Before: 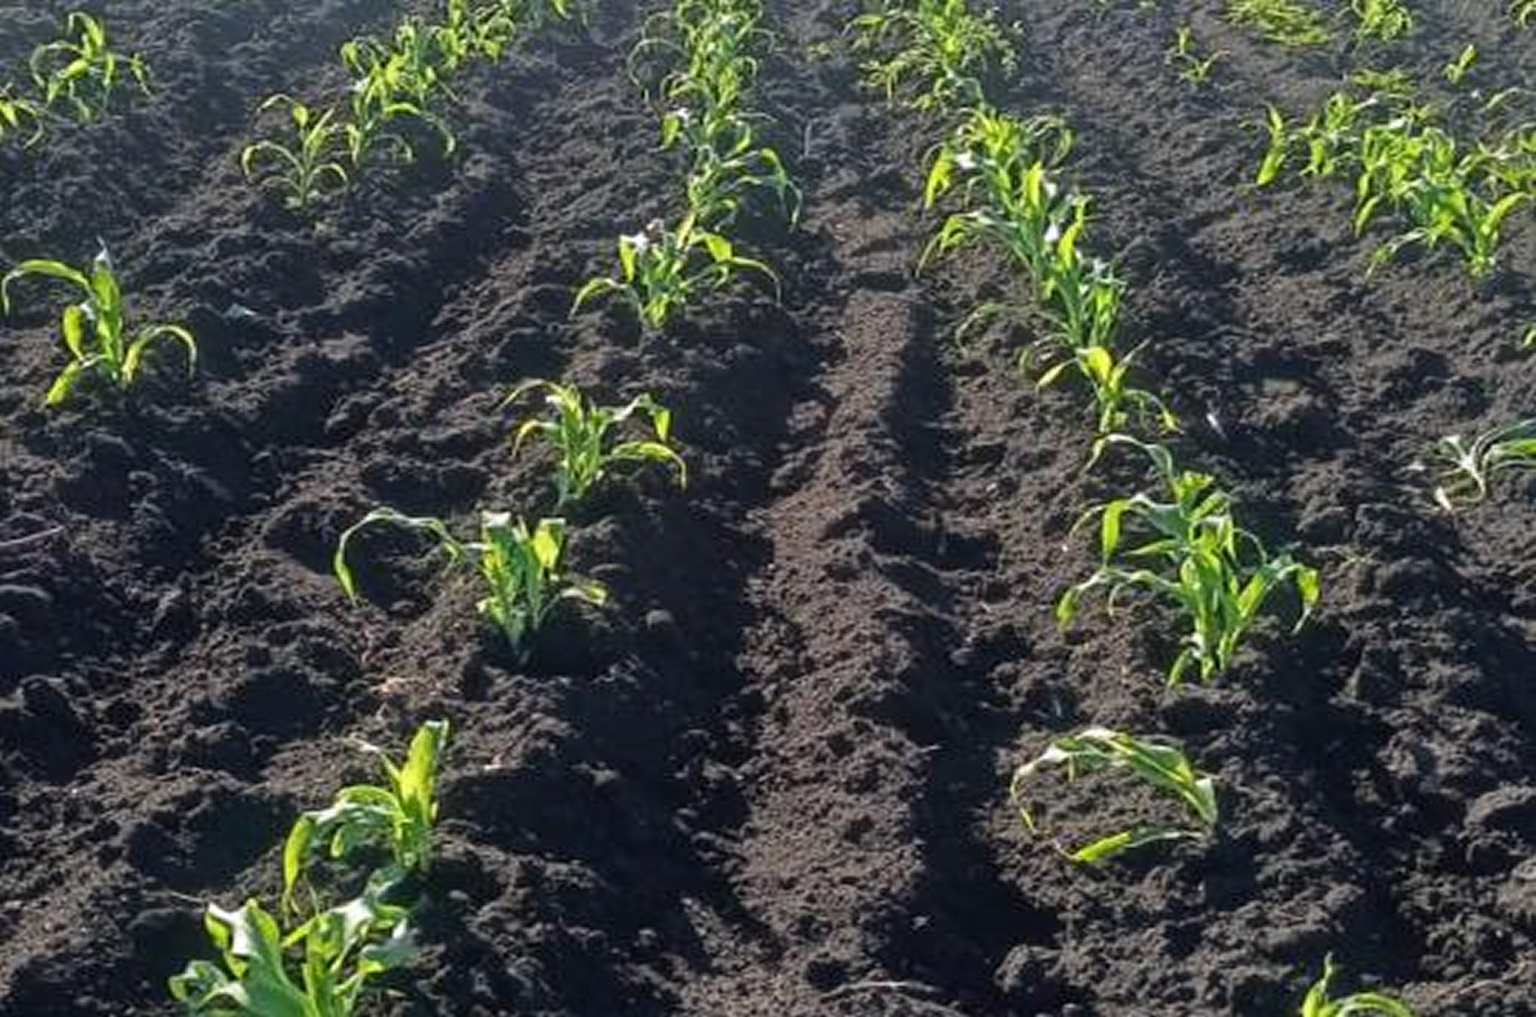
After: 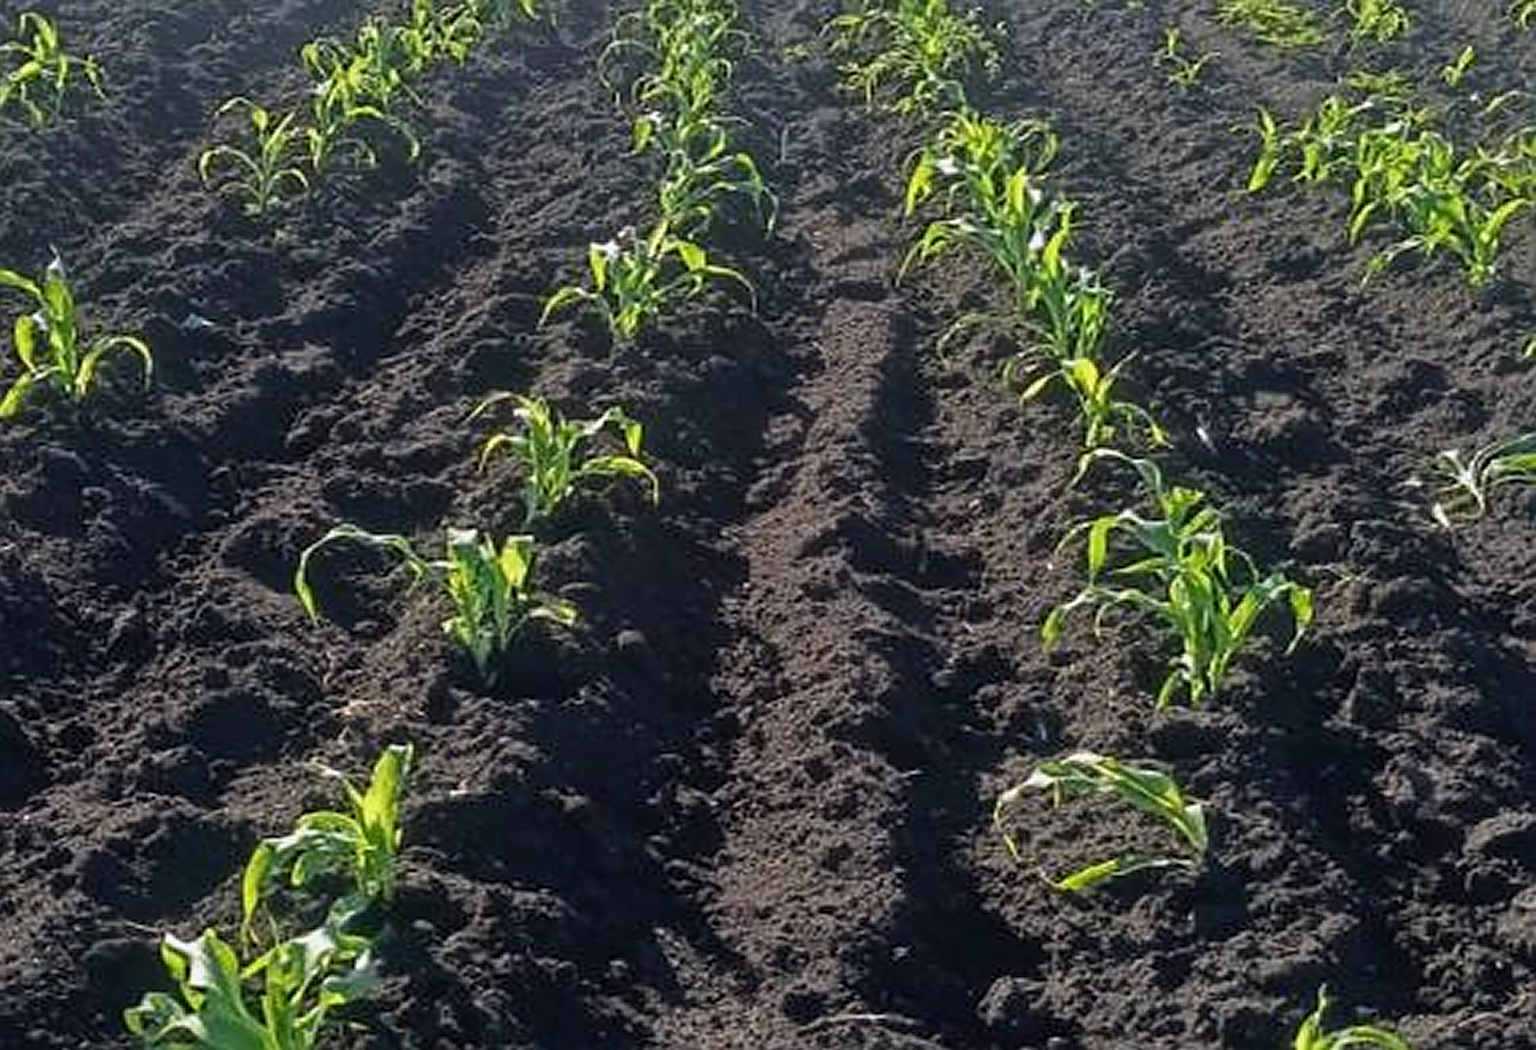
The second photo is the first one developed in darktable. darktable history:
exposure: exposure -0.157 EV, compensate highlight preservation false
sharpen: on, module defaults
crop and rotate: left 3.238%
